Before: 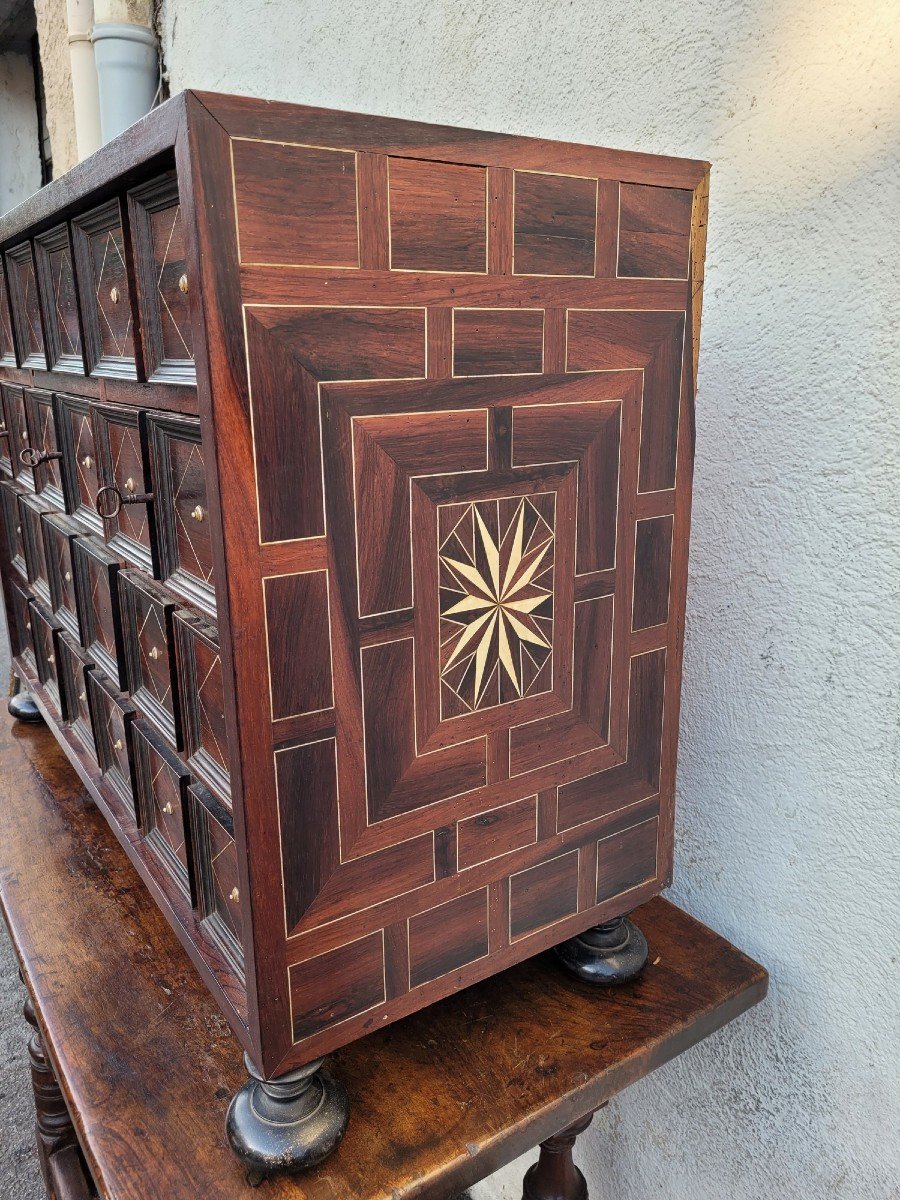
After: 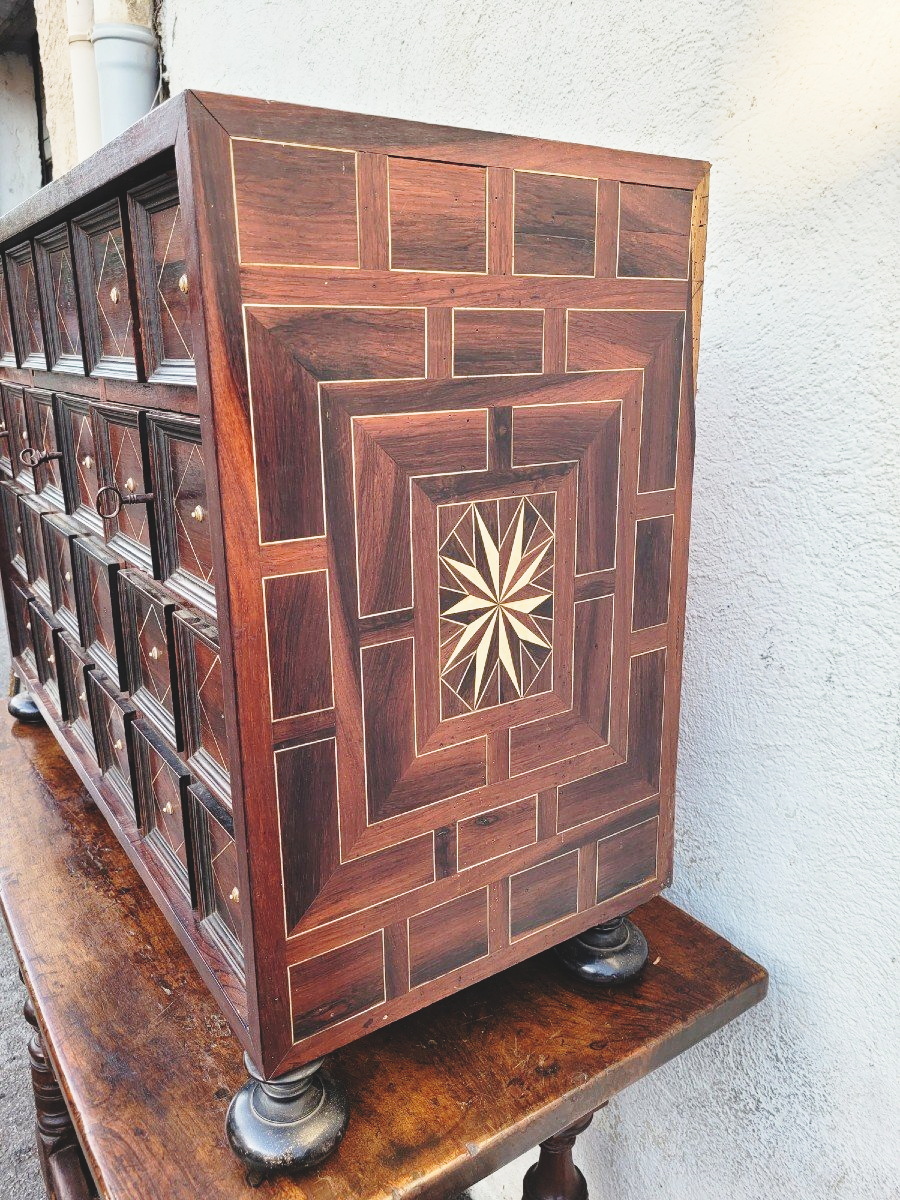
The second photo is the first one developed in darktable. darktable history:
base curve: curves: ch0 [(0, 0) (0.028, 0.03) (0.121, 0.232) (0.46, 0.748) (0.859, 0.968) (1, 1)], preserve colors none
exposure: black level correction -0.015, exposure -0.135 EV, compensate exposure bias true, compensate highlight preservation false
